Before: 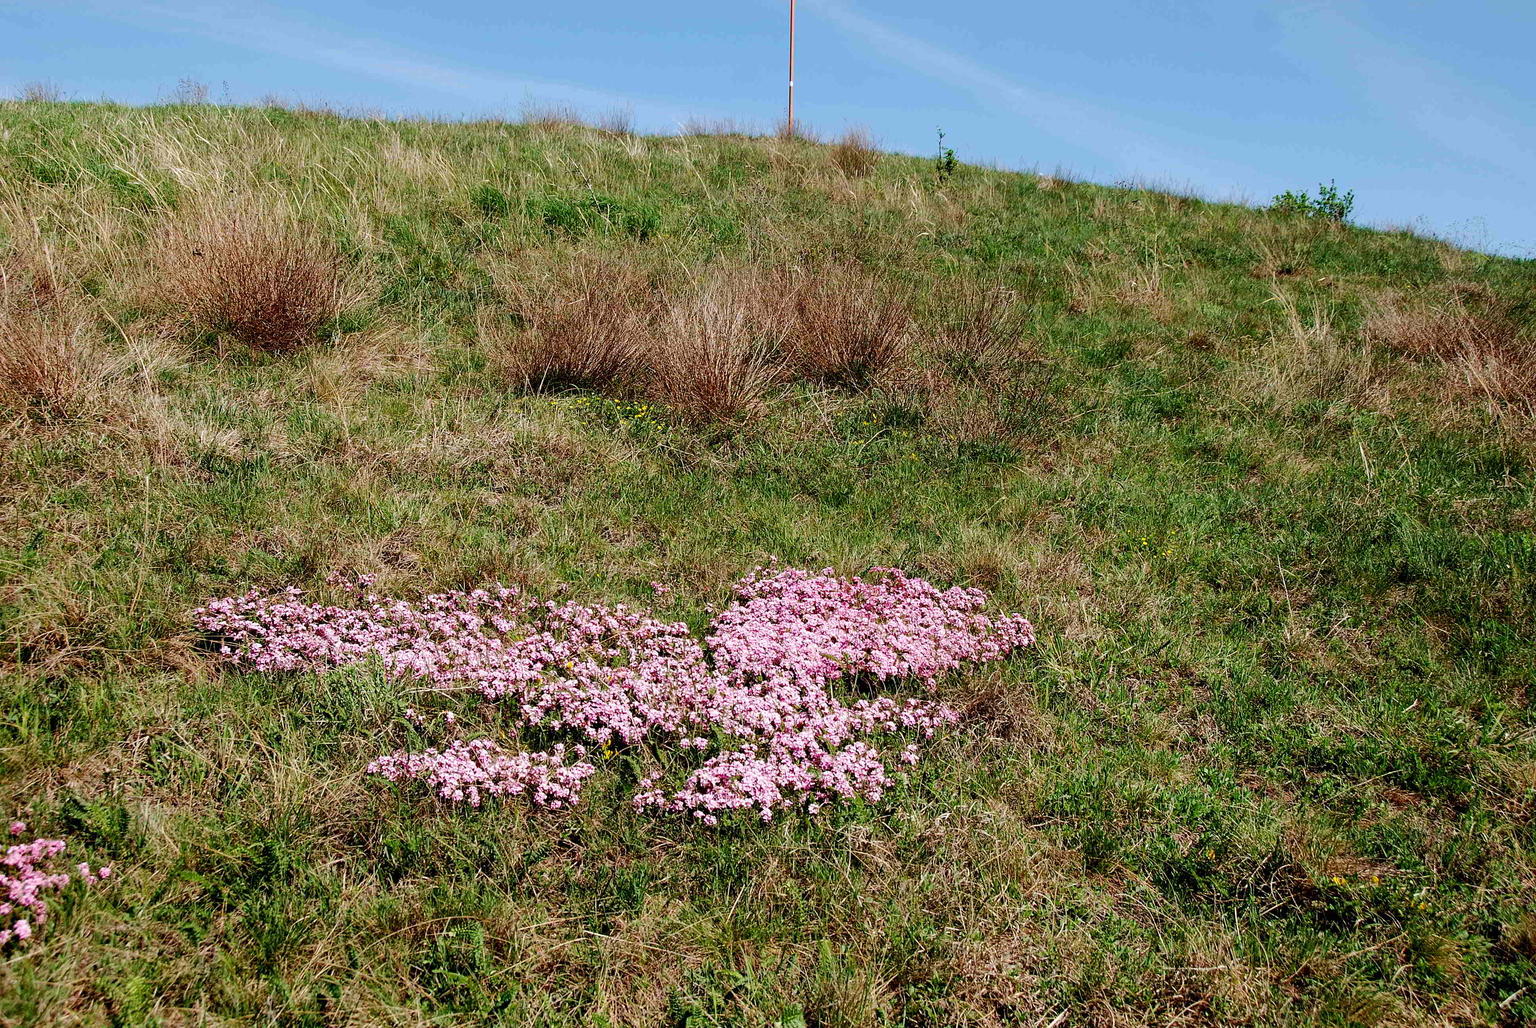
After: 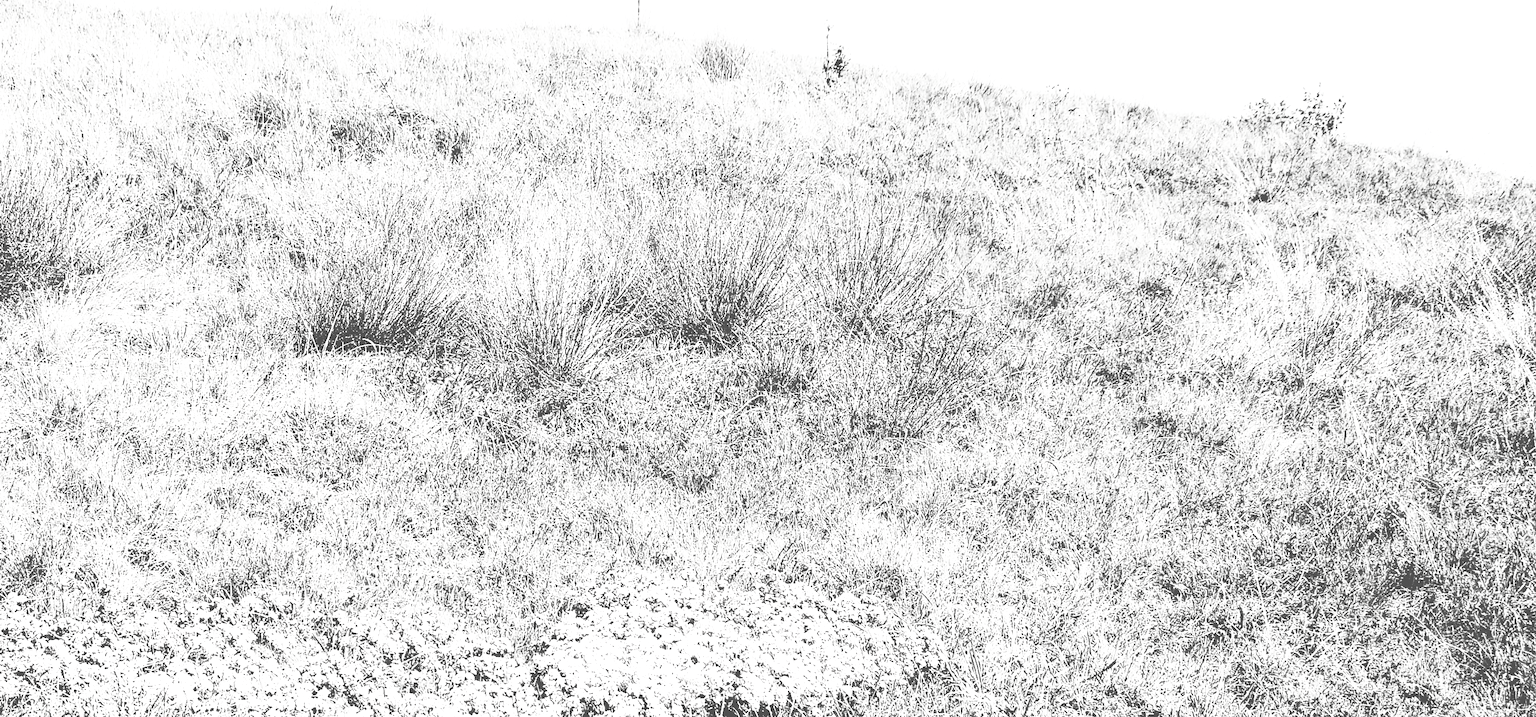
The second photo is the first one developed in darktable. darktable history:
contrast brightness saturation: contrast 0.541, brightness 0.461, saturation -0.993
crop: left 18.252%, top 11.077%, right 1.959%, bottom 33.23%
tone curve: curves: ch0 [(0, 0) (0.003, 0.334) (0.011, 0.338) (0.025, 0.338) (0.044, 0.338) (0.069, 0.339) (0.1, 0.342) (0.136, 0.343) (0.177, 0.349) (0.224, 0.36) (0.277, 0.385) (0.335, 0.42) (0.399, 0.465) (0.468, 0.535) (0.543, 0.632) (0.623, 0.73) (0.709, 0.814) (0.801, 0.879) (0.898, 0.935) (1, 1)], preserve colors none
exposure: black level correction 0, exposure 1.741 EV, compensate exposure bias true, compensate highlight preservation false
